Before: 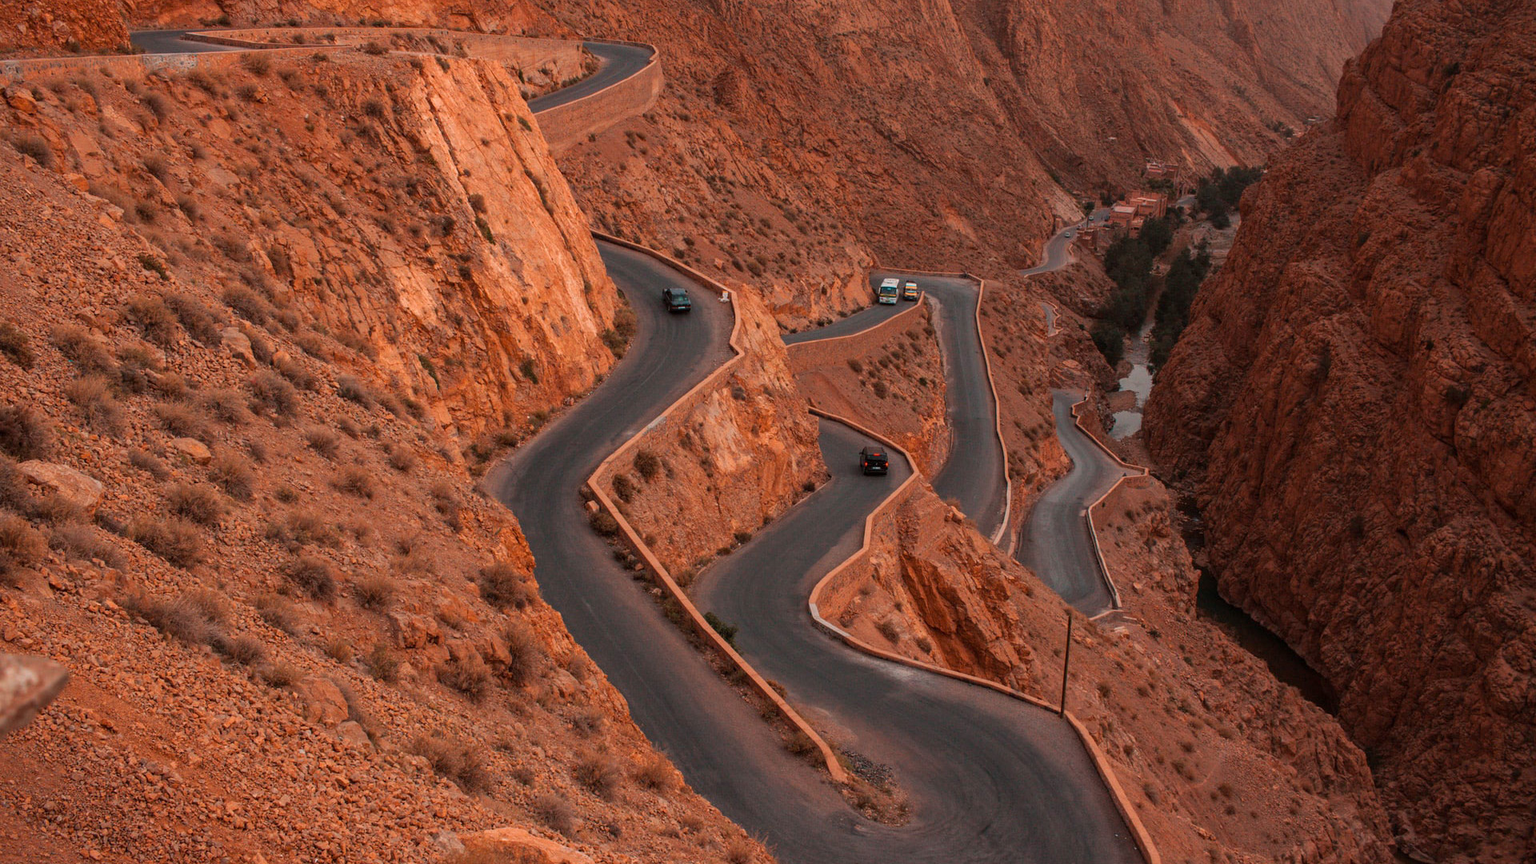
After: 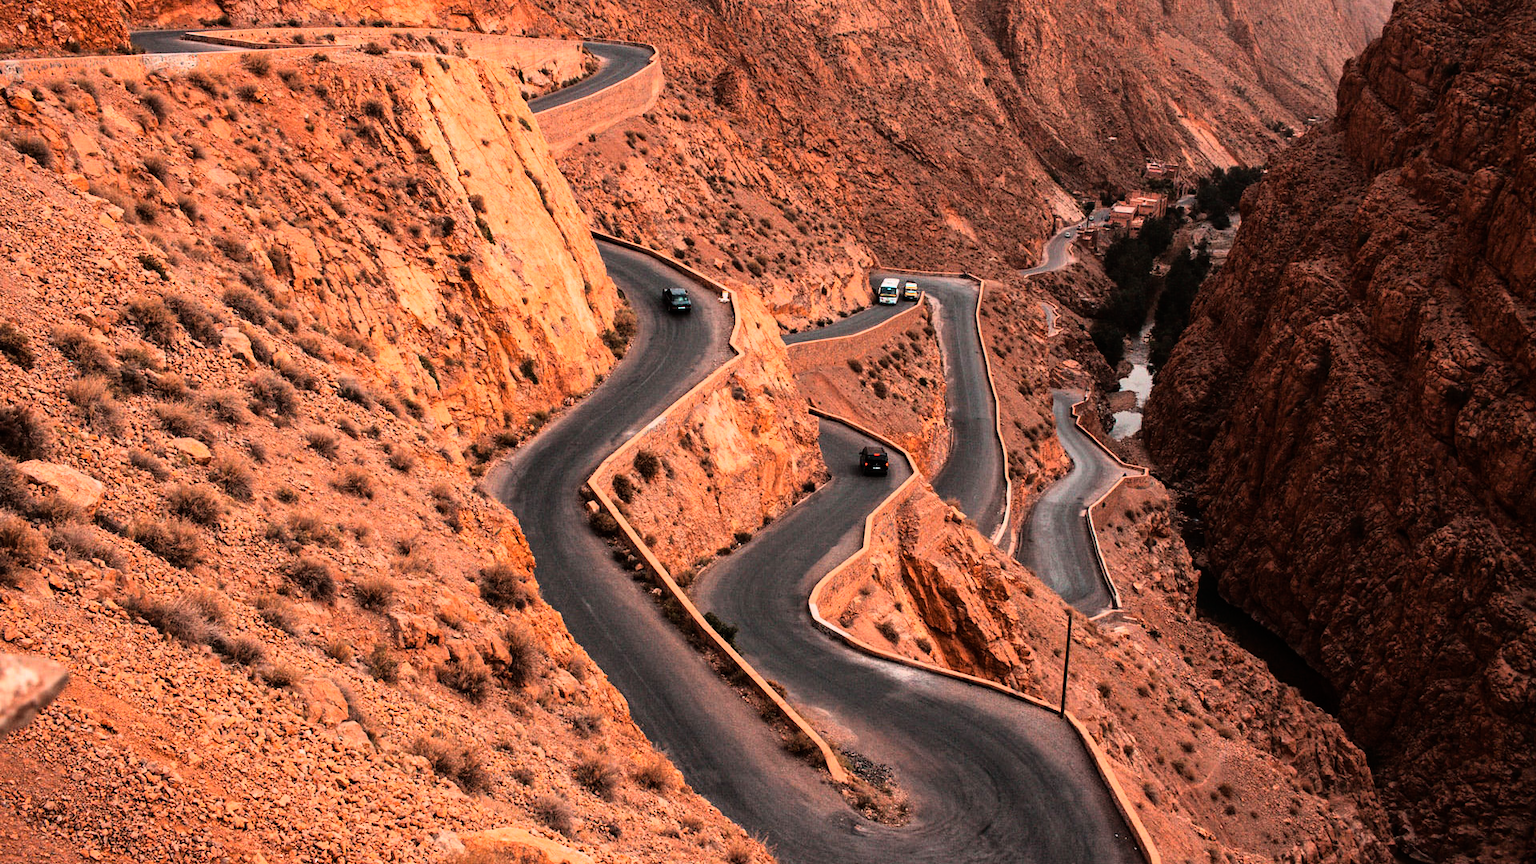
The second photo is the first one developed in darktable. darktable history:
rgb curve: curves: ch0 [(0, 0) (0.21, 0.15) (0.24, 0.21) (0.5, 0.75) (0.75, 0.96) (0.89, 0.99) (1, 1)]; ch1 [(0, 0.02) (0.21, 0.13) (0.25, 0.2) (0.5, 0.67) (0.75, 0.9) (0.89, 0.97) (1, 1)]; ch2 [(0, 0.02) (0.21, 0.13) (0.25, 0.2) (0.5, 0.67) (0.75, 0.9) (0.89, 0.97) (1, 1)], compensate middle gray true
color zones: curves: ch0 [(0.25, 0.5) (0.463, 0.627) (0.484, 0.637) (0.75, 0.5)]
